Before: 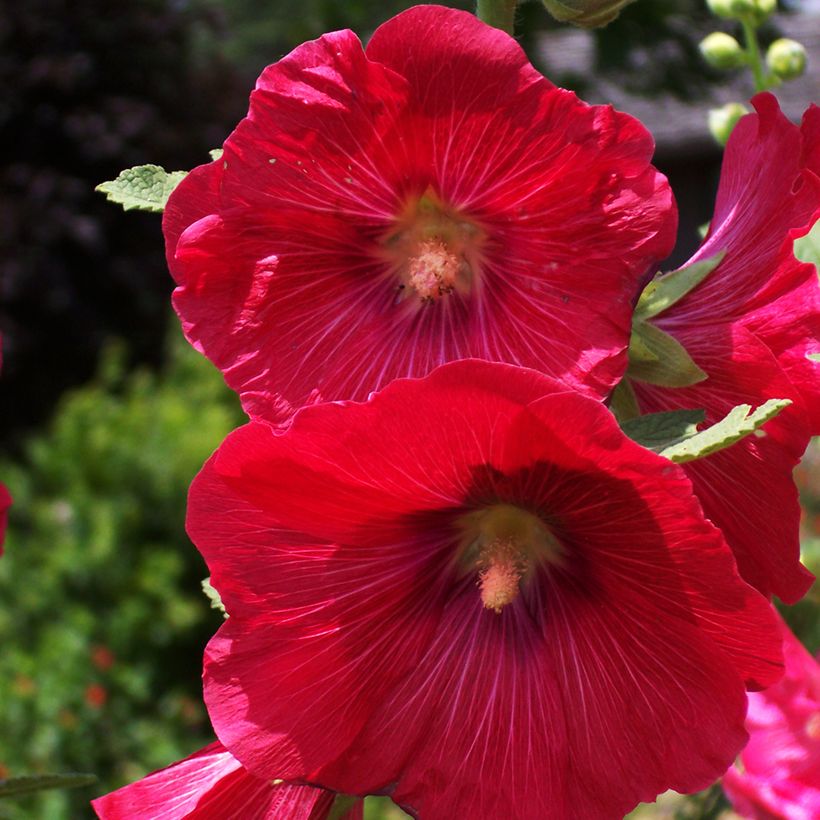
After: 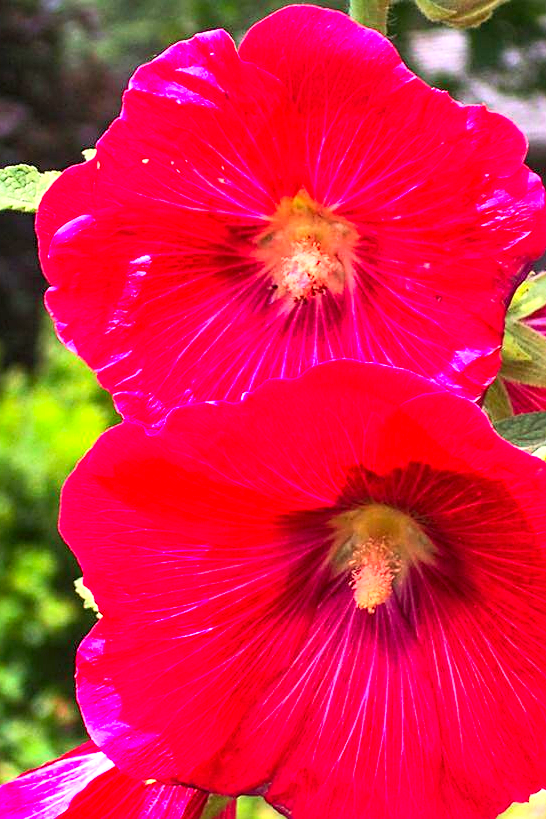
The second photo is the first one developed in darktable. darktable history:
crop and rotate: left 15.538%, right 17.792%
shadows and highlights: shadows 12.07, white point adjustment 1.12, soften with gaussian
contrast brightness saturation: contrast 0.244, brightness 0.267, saturation 0.394
sharpen: on, module defaults
exposure: exposure 1.241 EV, compensate highlight preservation false
local contrast: on, module defaults
